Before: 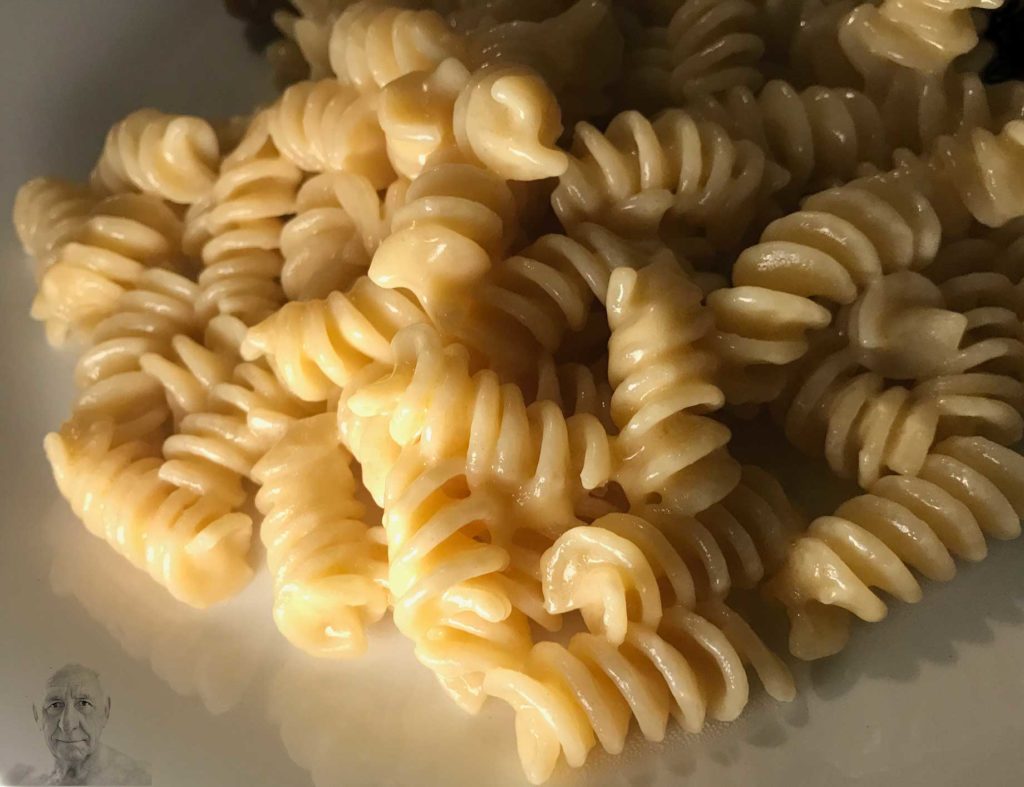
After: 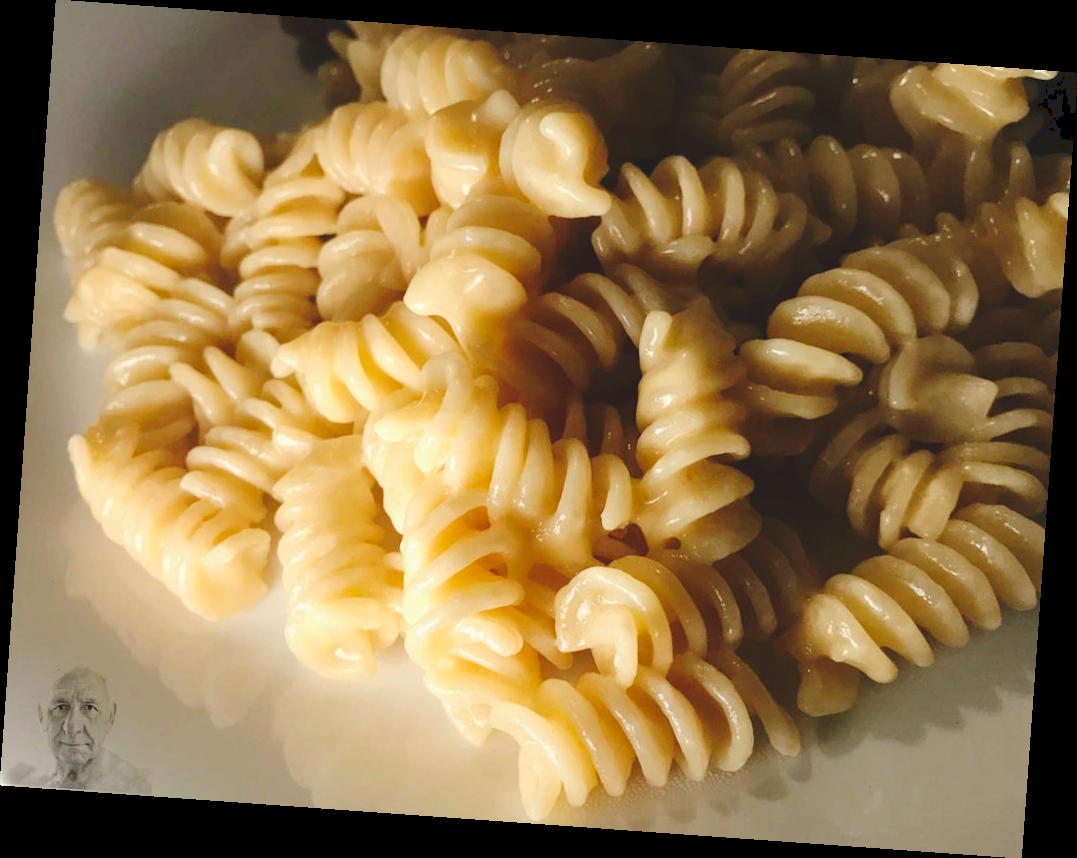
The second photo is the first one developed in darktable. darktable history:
rotate and perspective: rotation 4.1°, automatic cropping off
tone curve: curves: ch0 [(0, 0) (0.003, 0.112) (0.011, 0.115) (0.025, 0.111) (0.044, 0.114) (0.069, 0.126) (0.1, 0.144) (0.136, 0.164) (0.177, 0.196) (0.224, 0.249) (0.277, 0.316) (0.335, 0.401) (0.399, 0.487) (0.468, 0.571) (0.543, 0.647) (0.623, 0.728) (0.709, 0.795) (0.801, 0.866) (0.898, 0.933) (1, 1)], preserve colors none
